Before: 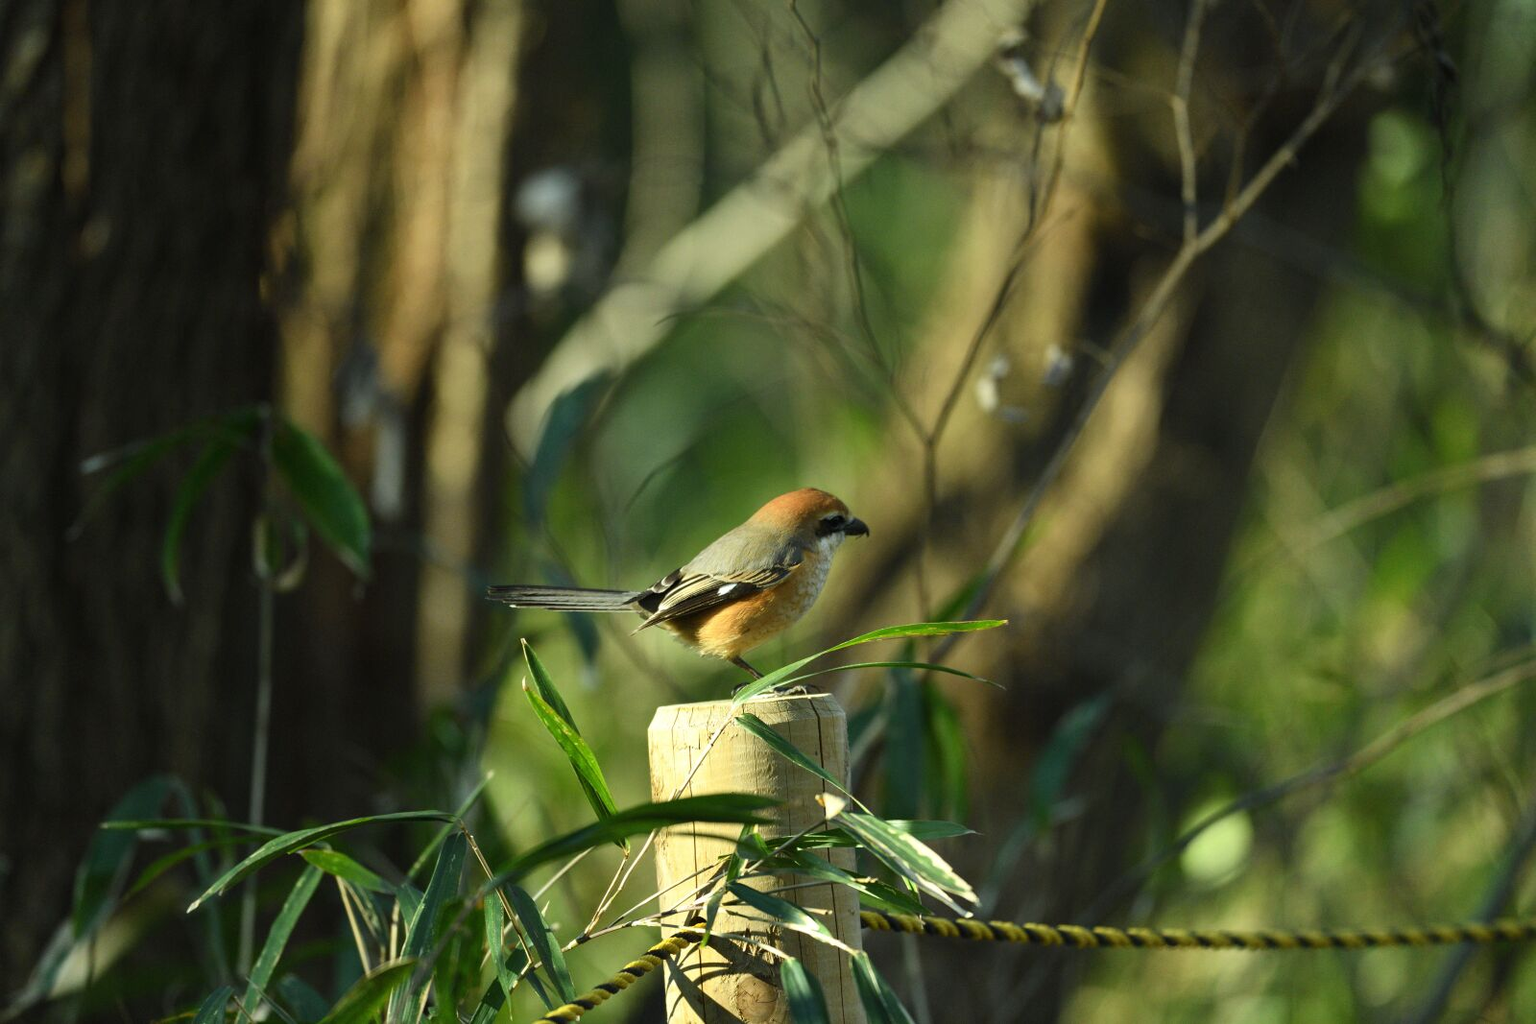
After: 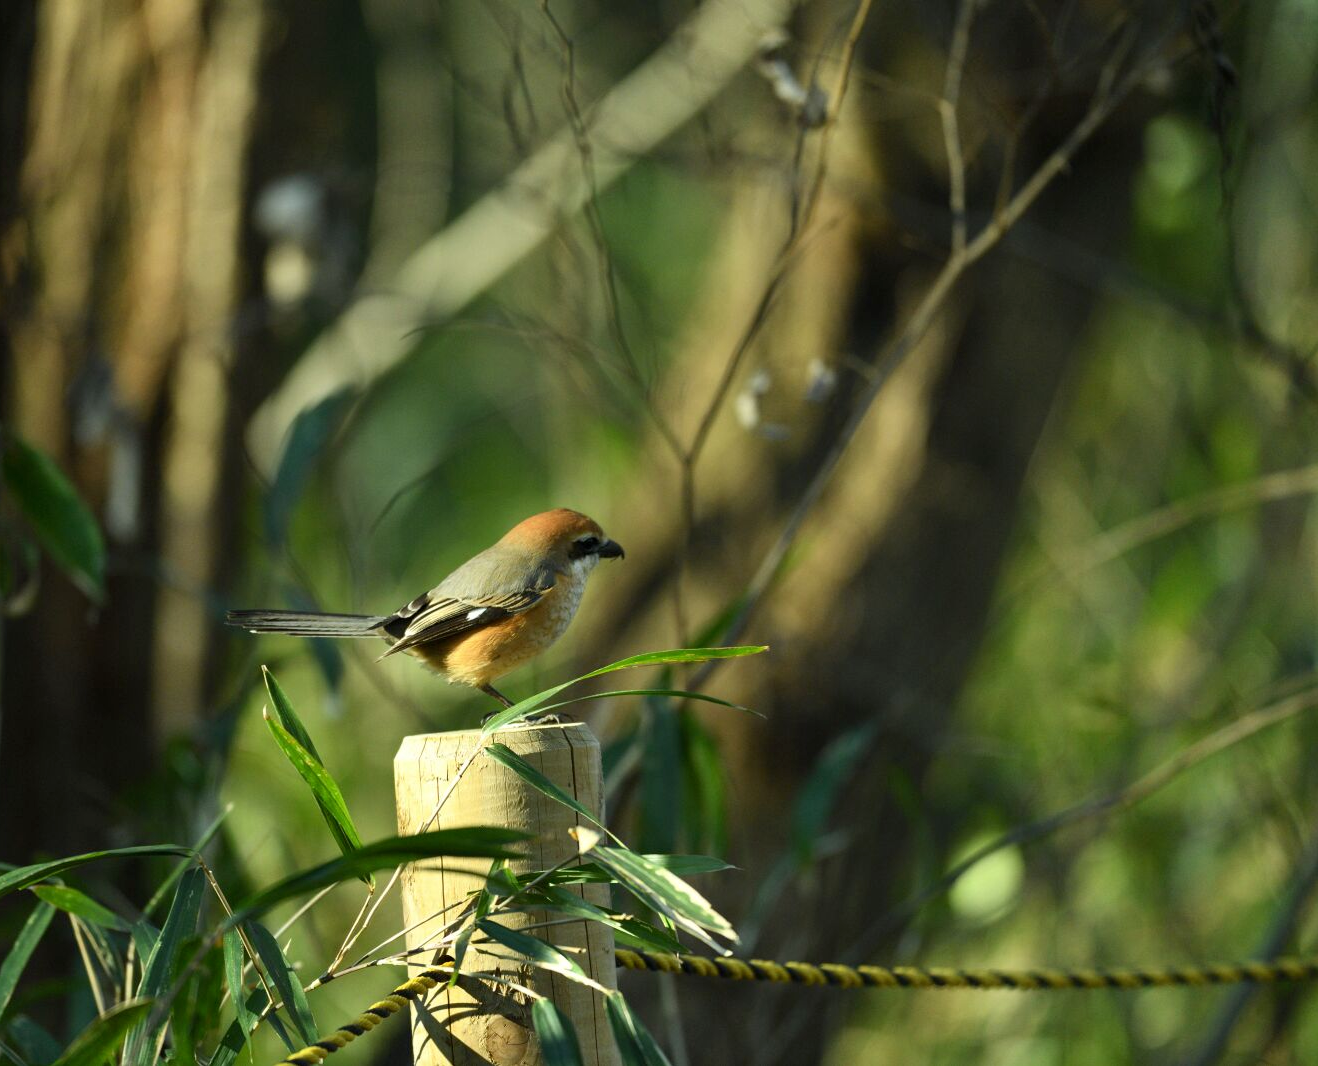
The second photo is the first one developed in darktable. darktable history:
exposure: black level correction 0.001, compensate highlight preservation false
crop: left 17.582%, bottom 0.031%
